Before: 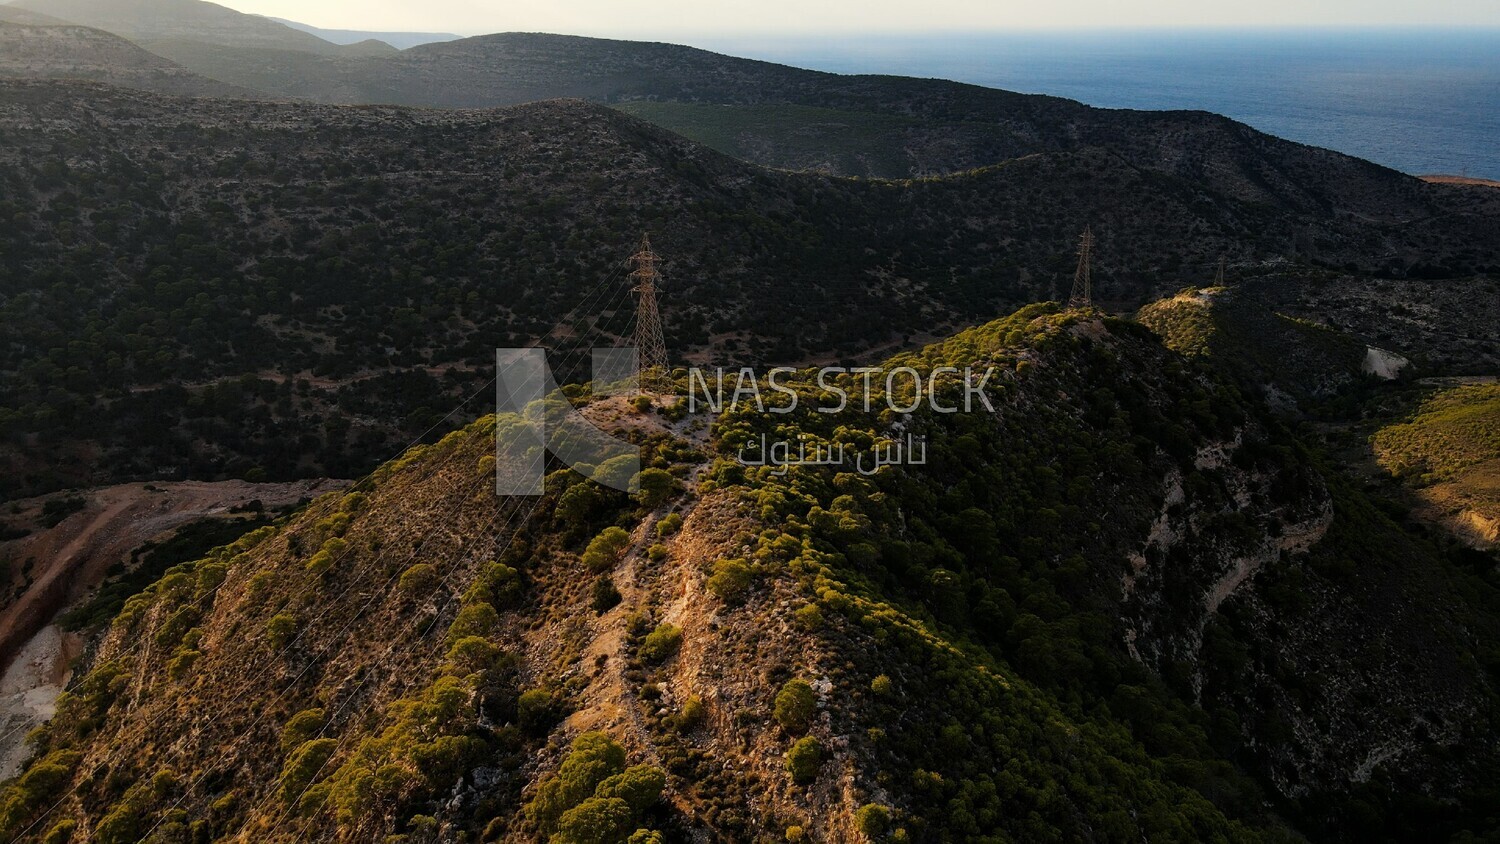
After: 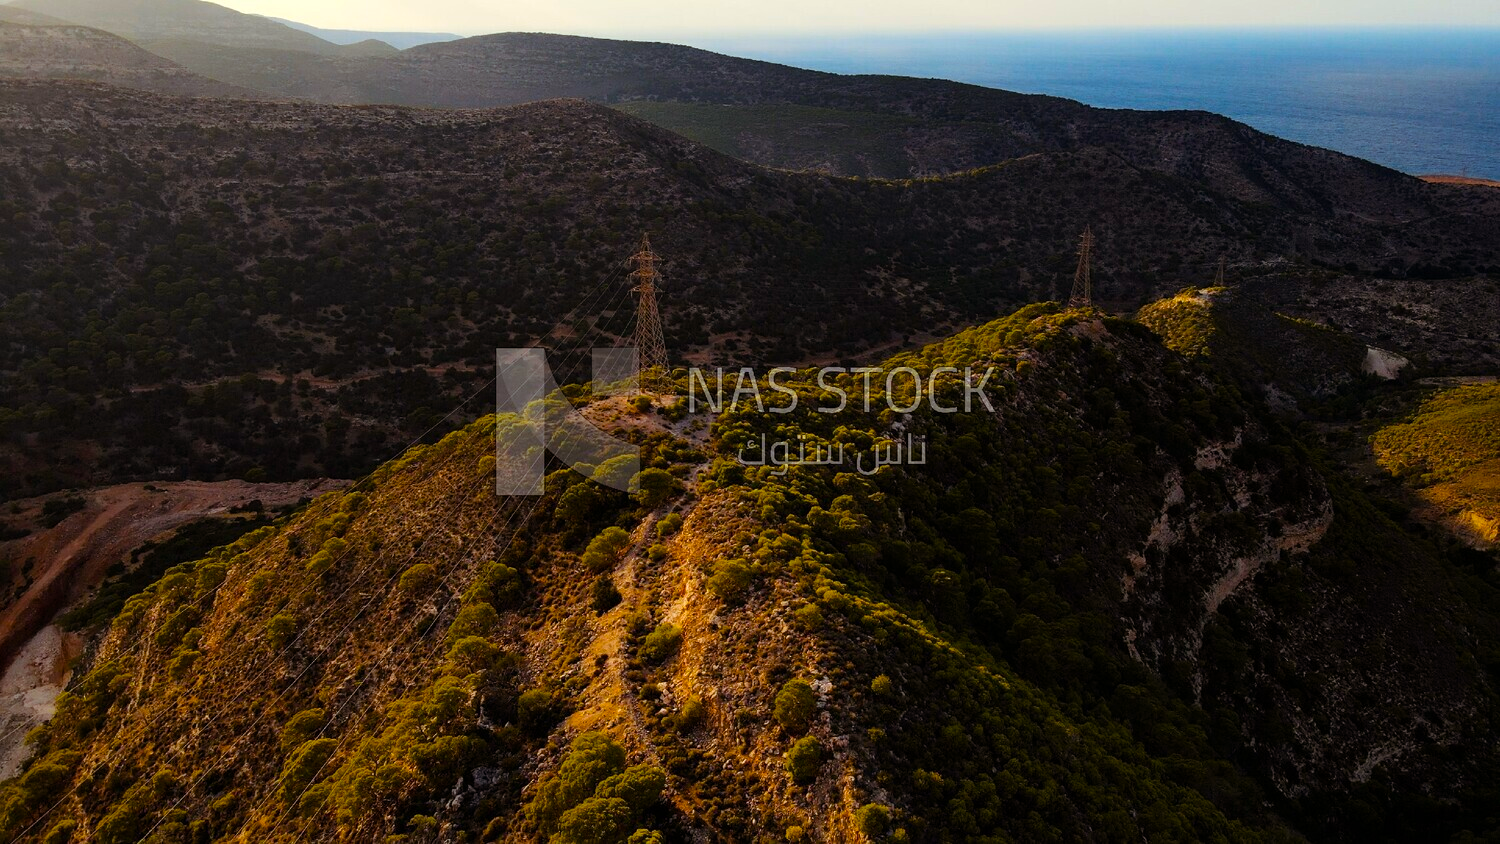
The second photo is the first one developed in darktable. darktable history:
color balance rgb: shadows lift › chroma 4.588%, shadows lift › hue 26.29°, linear chroma grading › global chroma 14.395%, perceptual saturation grading › global saturation 29.895%, perceptual brilliance grading › global brilliance 1.558%, perceptual brilliance grading › highlights -3.551%, contrast 5.356%
